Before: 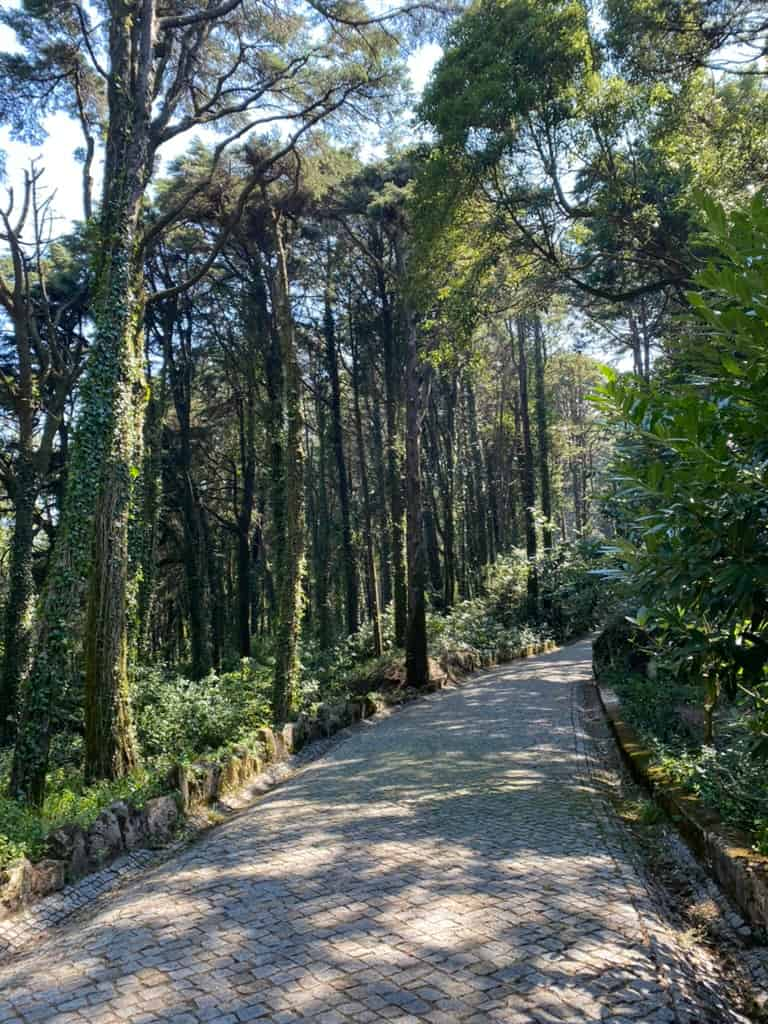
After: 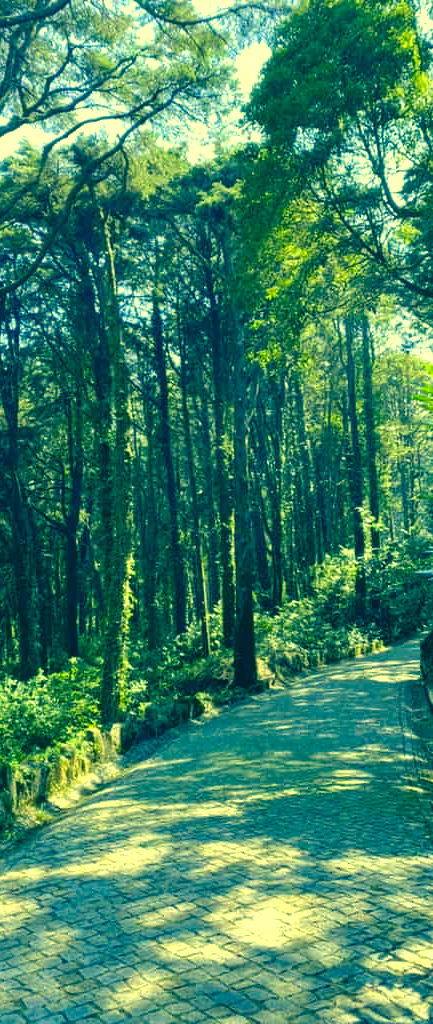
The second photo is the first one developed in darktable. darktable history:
shadows and highlights: shadows 25.04, highlights -25.57
crop and rotate: left 22.401%, right 21.158%
exposure: exposure 0.554 EV, compensate highlight preservation false
color correction: highlights a* -16.15, highlights b* 39.78, shadows a* -39.87, shadows b* -26.02
